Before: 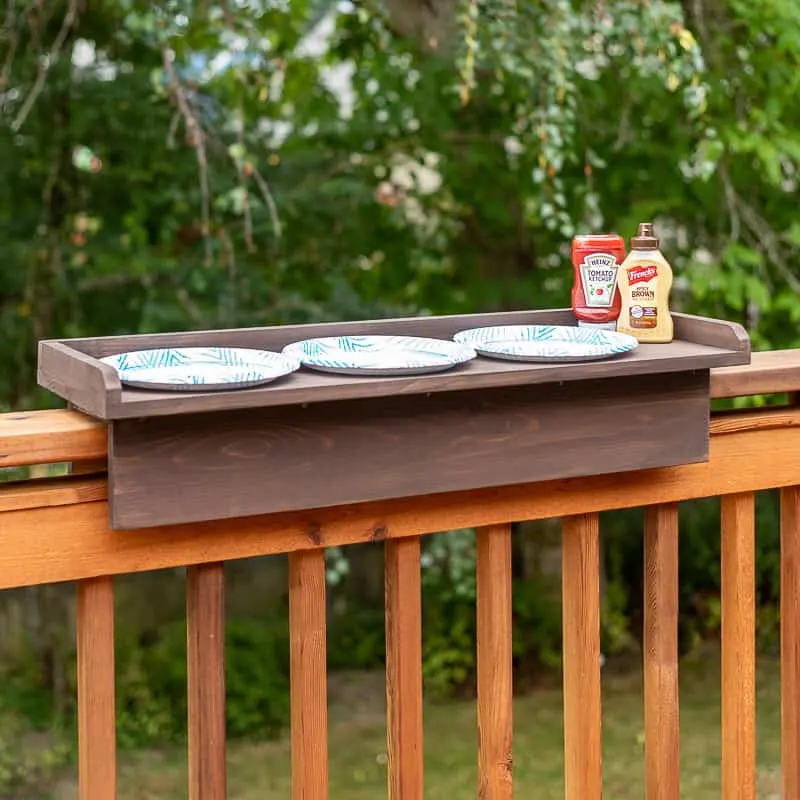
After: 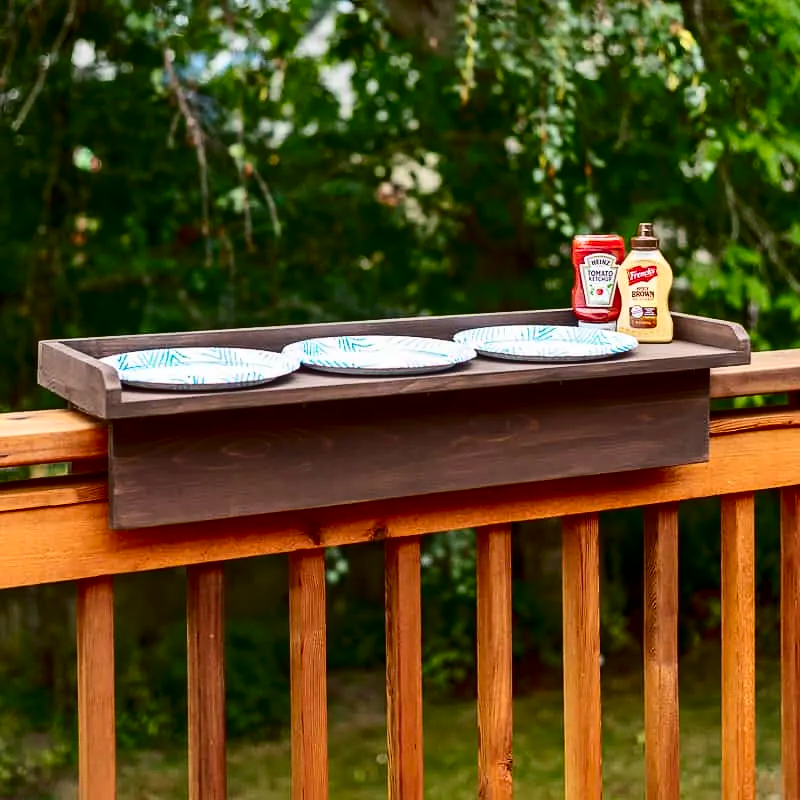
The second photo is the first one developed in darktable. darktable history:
contrast brightness saturation: contrast 0.219, brightness -0.192, saturation 0.23
shadows and highlights: shadows 20.94, highlights -81.61, soften with gaussian
